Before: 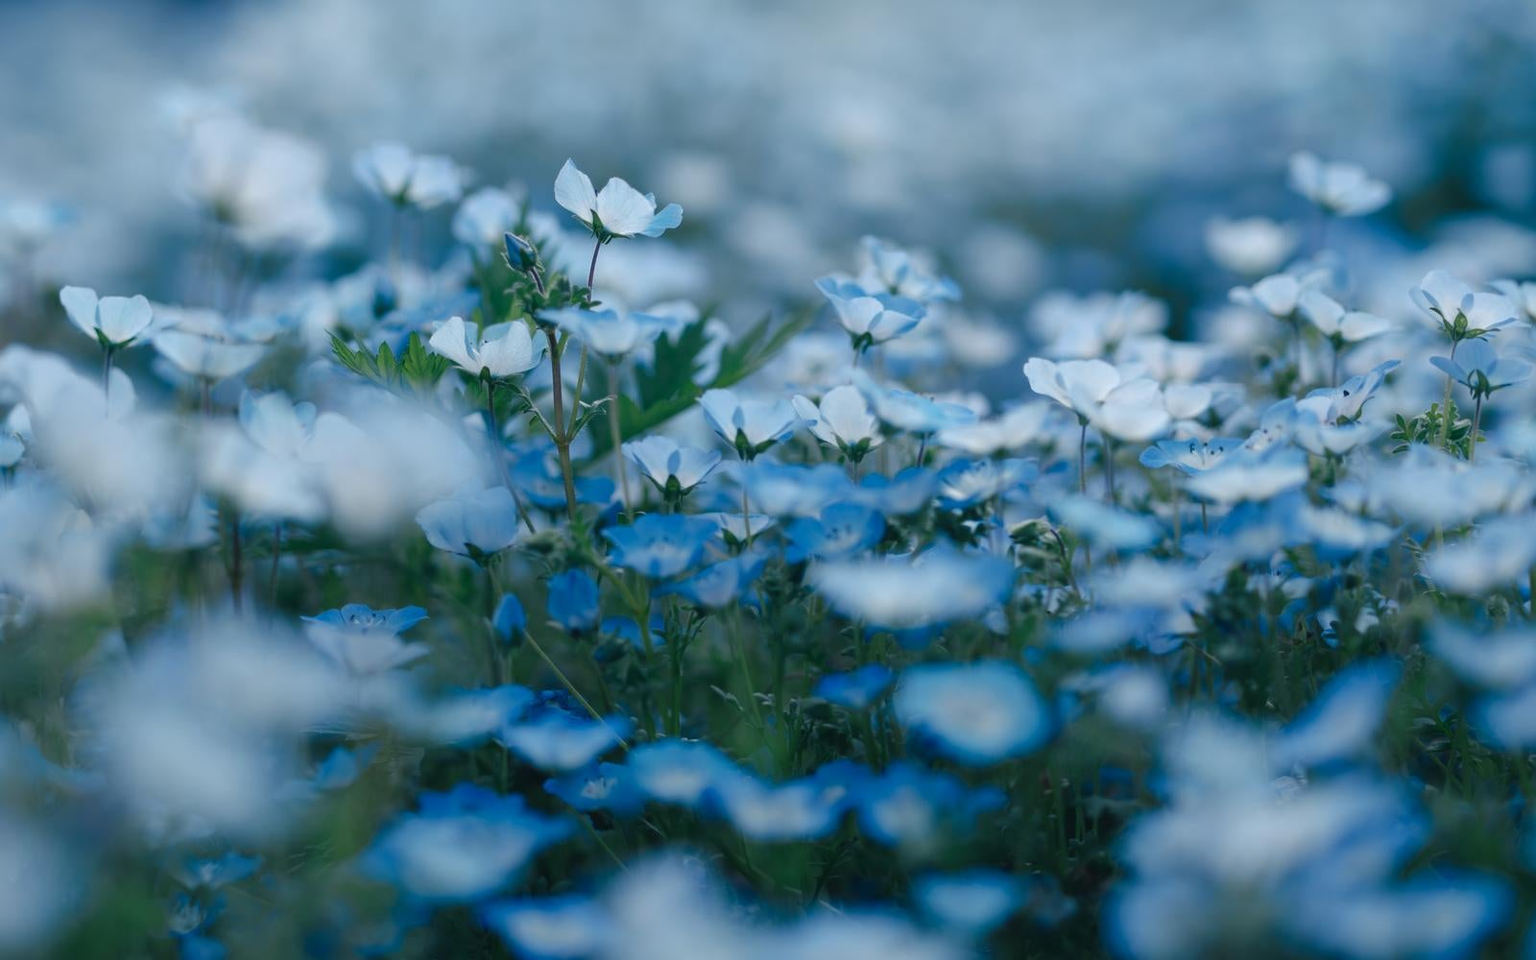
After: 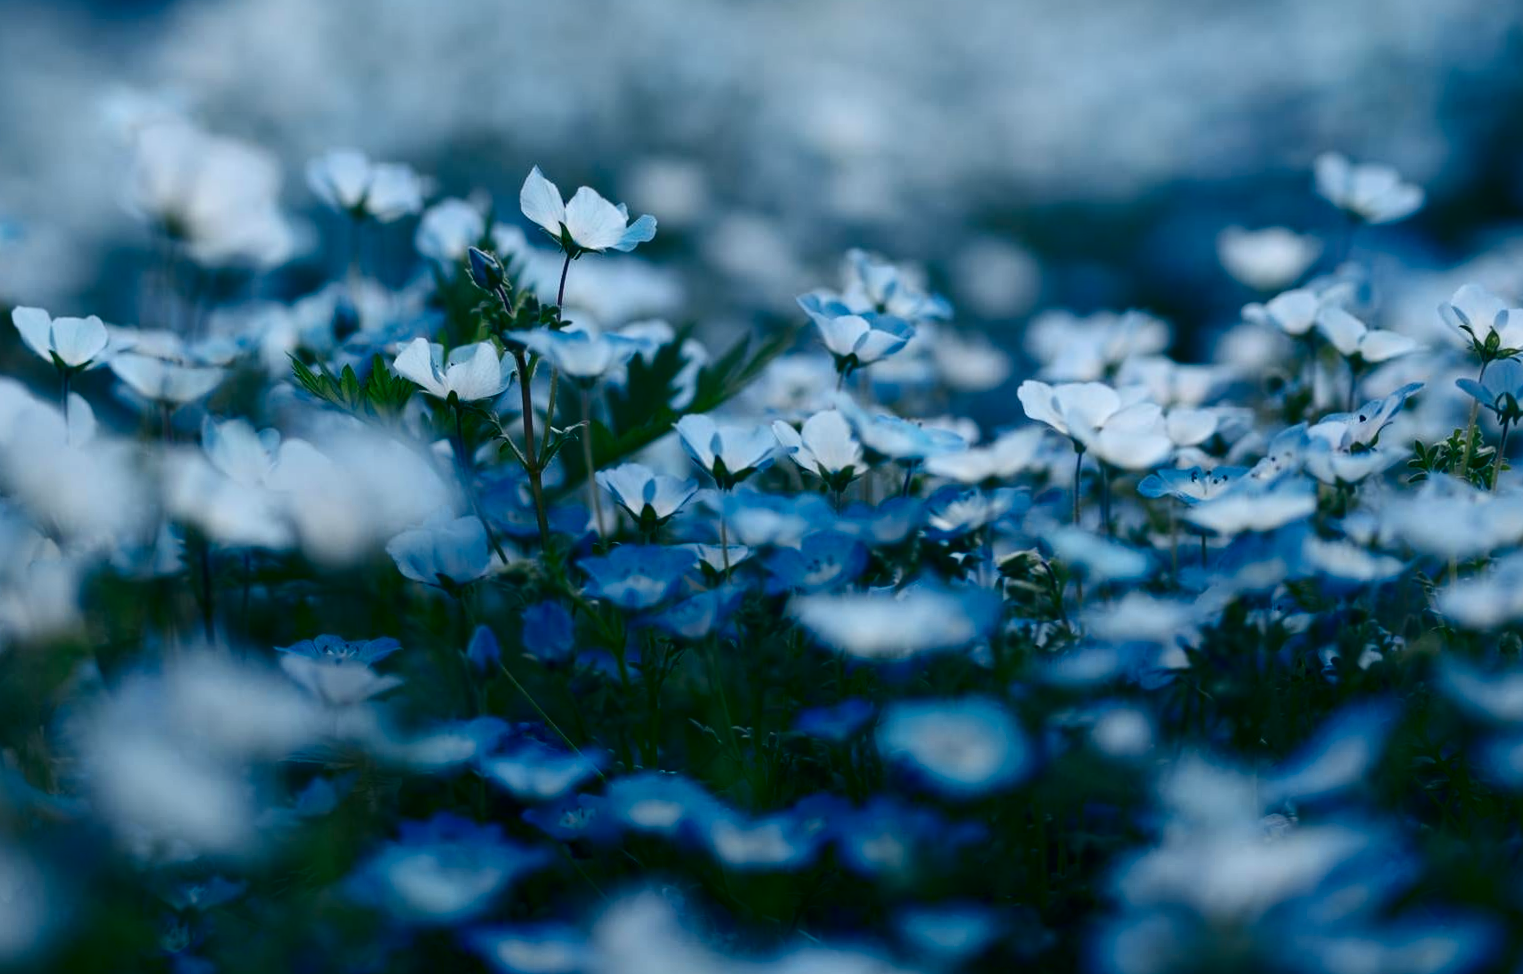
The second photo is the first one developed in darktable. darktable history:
rotate and perspective: rotation 0.074°, lens shift (vertical) 0.096, lens shift (horizontal) -0.041, crop left 0.043, crop right 0.952, crop top 0.024, crop bottom 0.979
shadows and highlights: radius 125.46, shadows 21.19, highlights -21.19, low approximation 0.01
contrast brightness saturation: contrast 0.24, brightness -0.24, saturation 0.14
